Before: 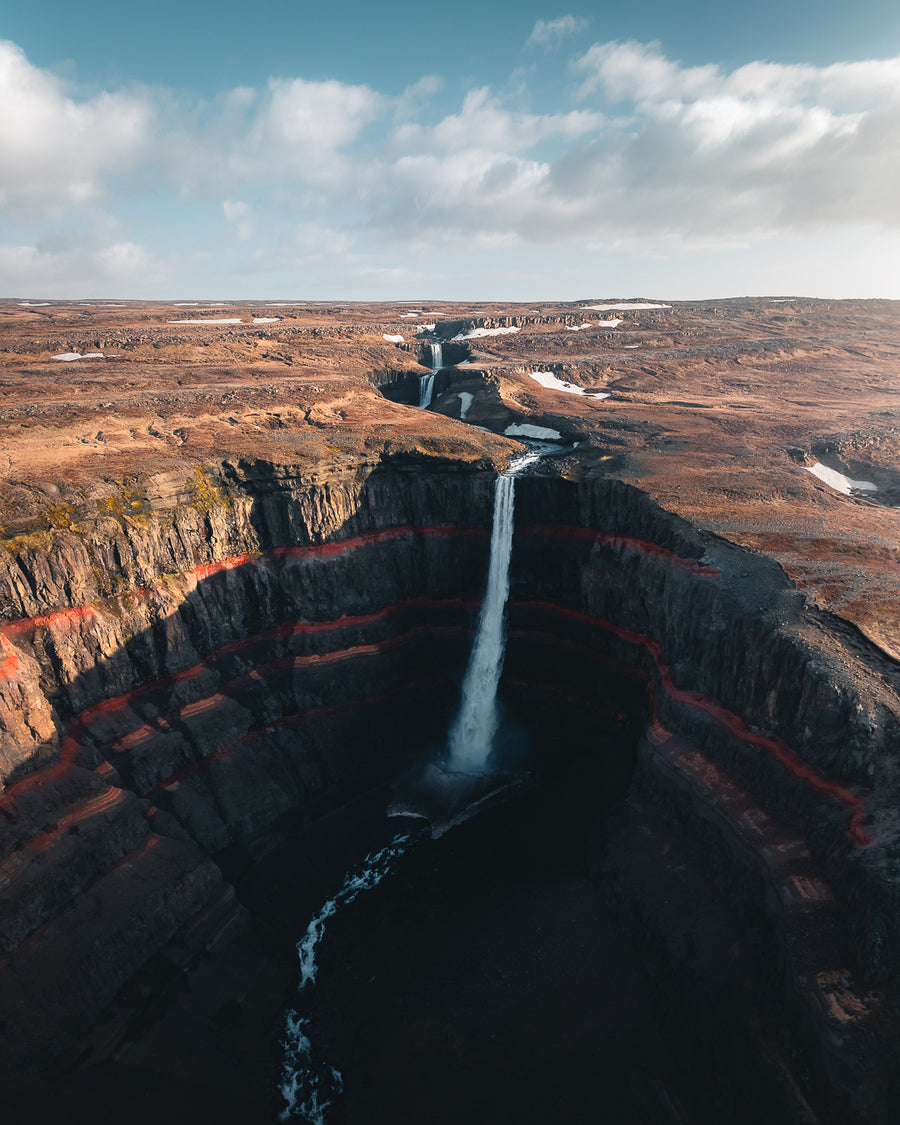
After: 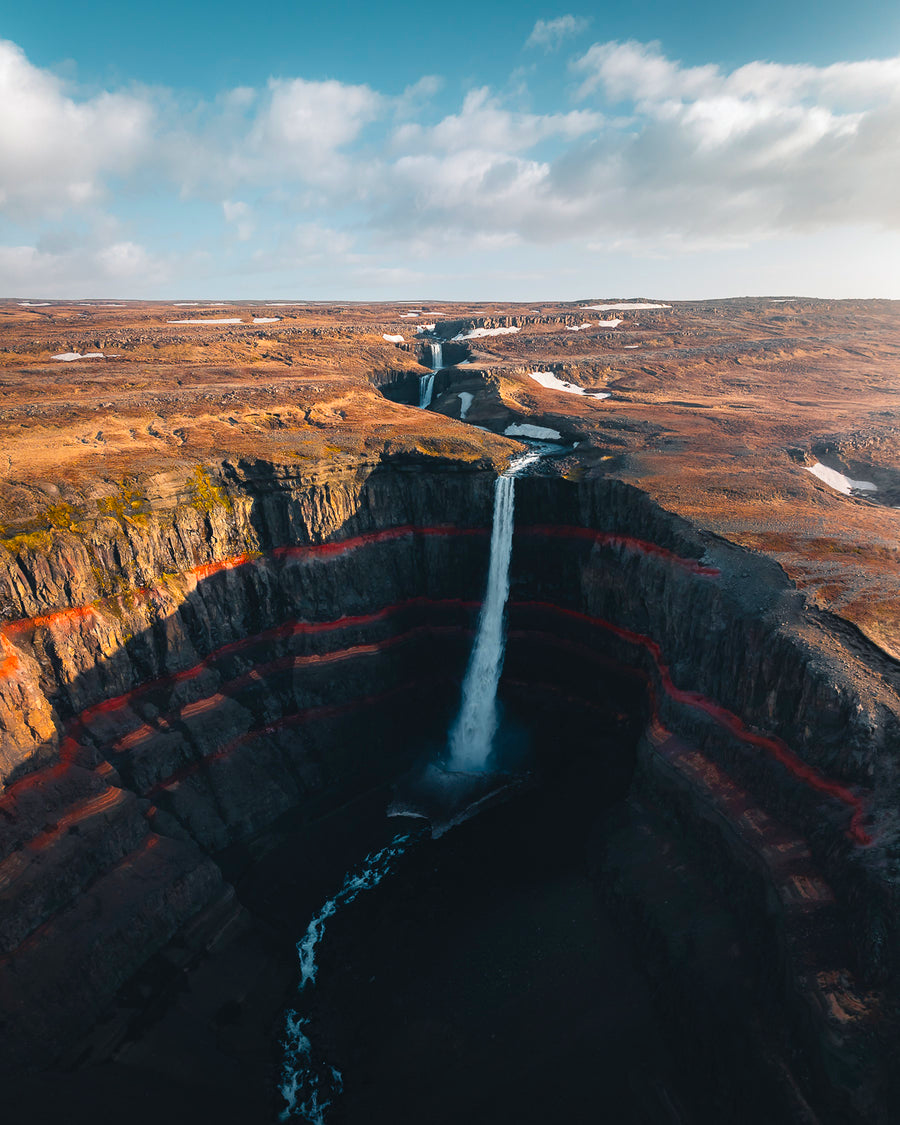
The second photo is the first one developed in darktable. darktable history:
contrast brightness saturation: saturation -0.05
color balance rgb: linear chroma grading › global chroma 15%, perceptual saturation grading › global saturation 30%
